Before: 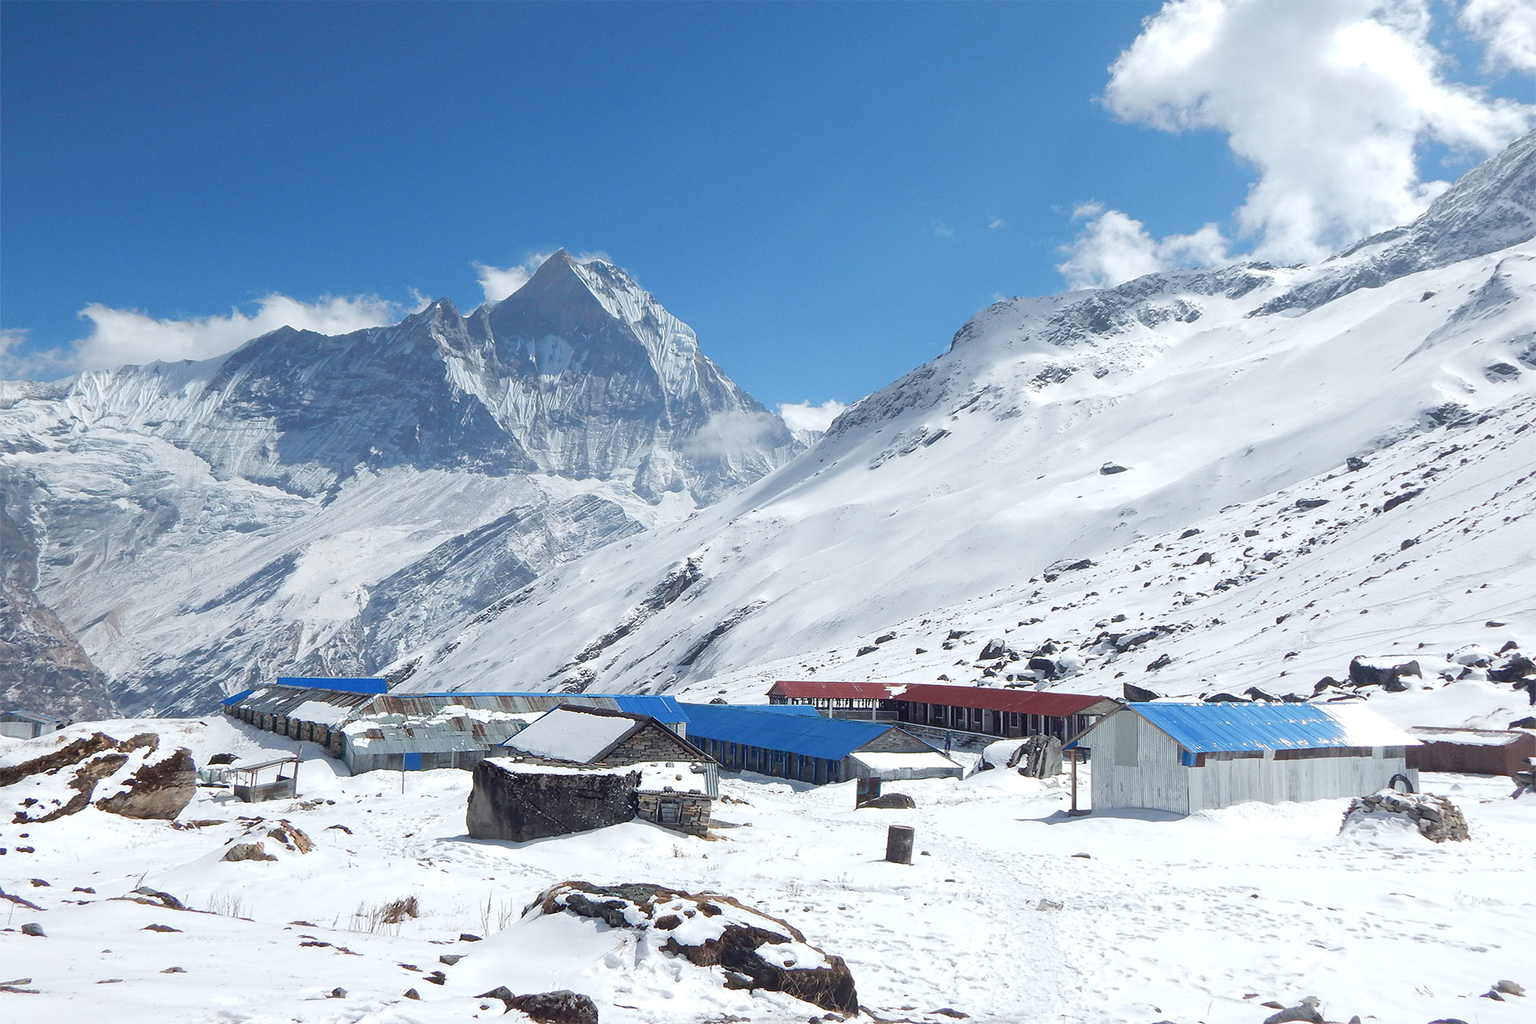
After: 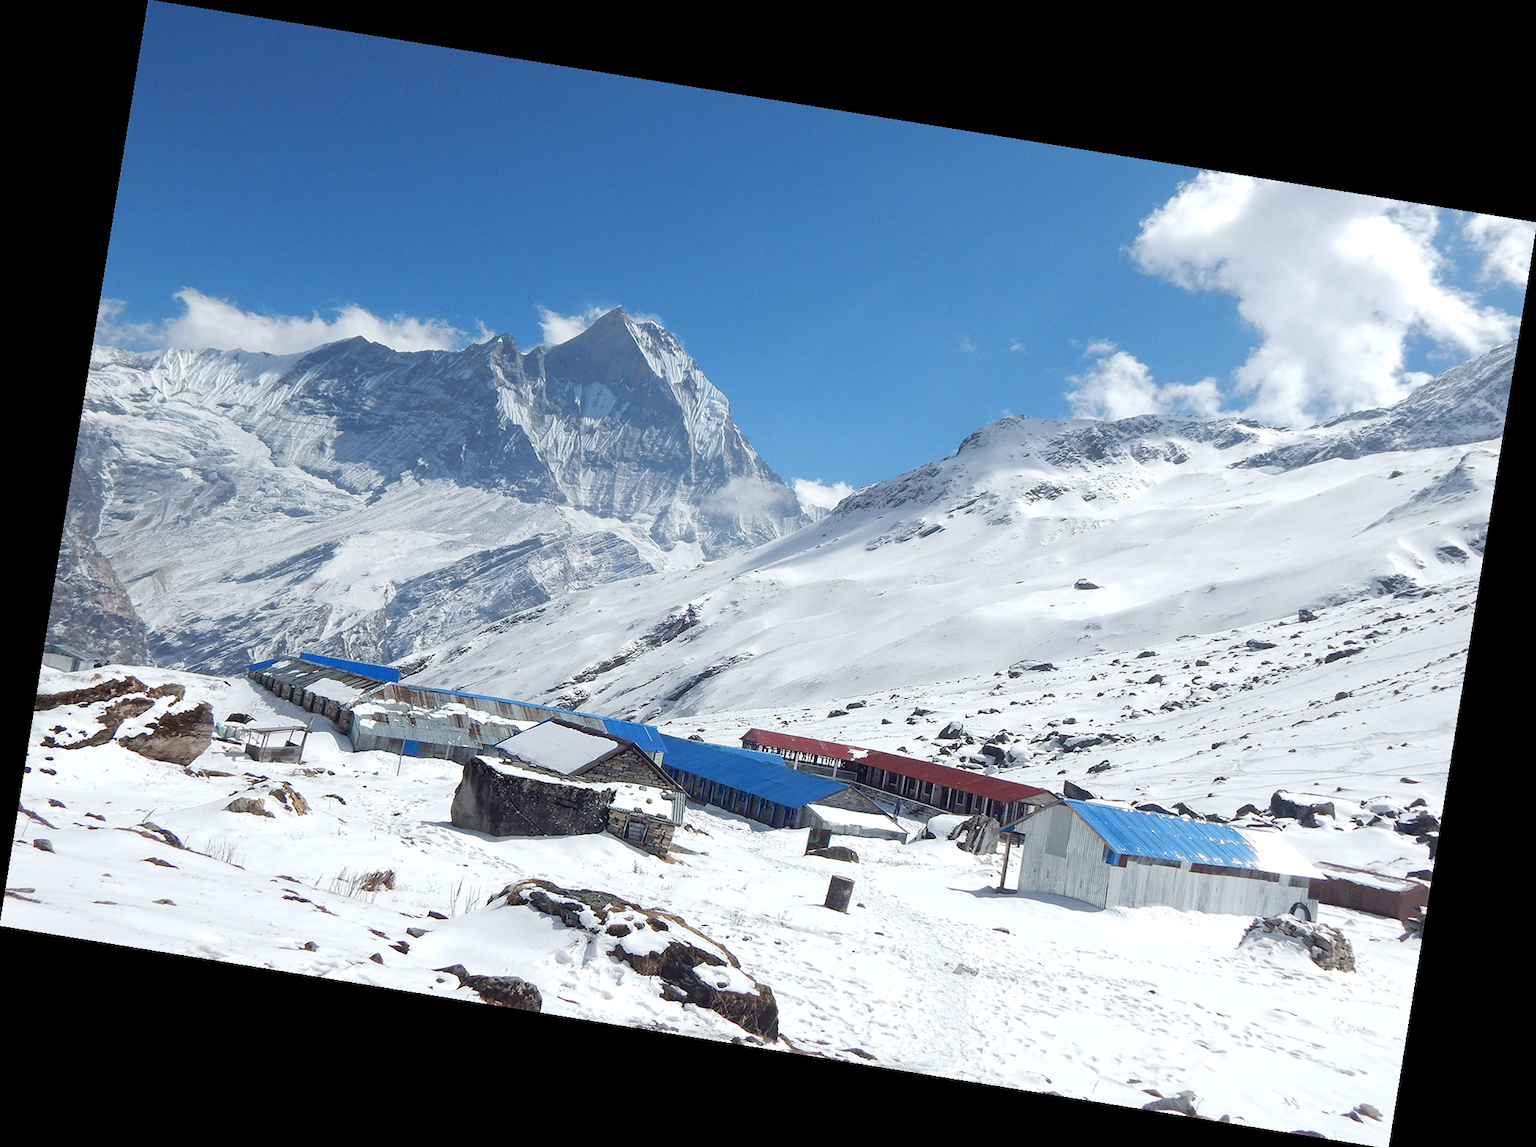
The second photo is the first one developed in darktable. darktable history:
local contrast: highlights 100%, shadows 100%, detail 120%, midtone range 0.2
rotate and perspective: rotation 9.12°, automatic cropping off
